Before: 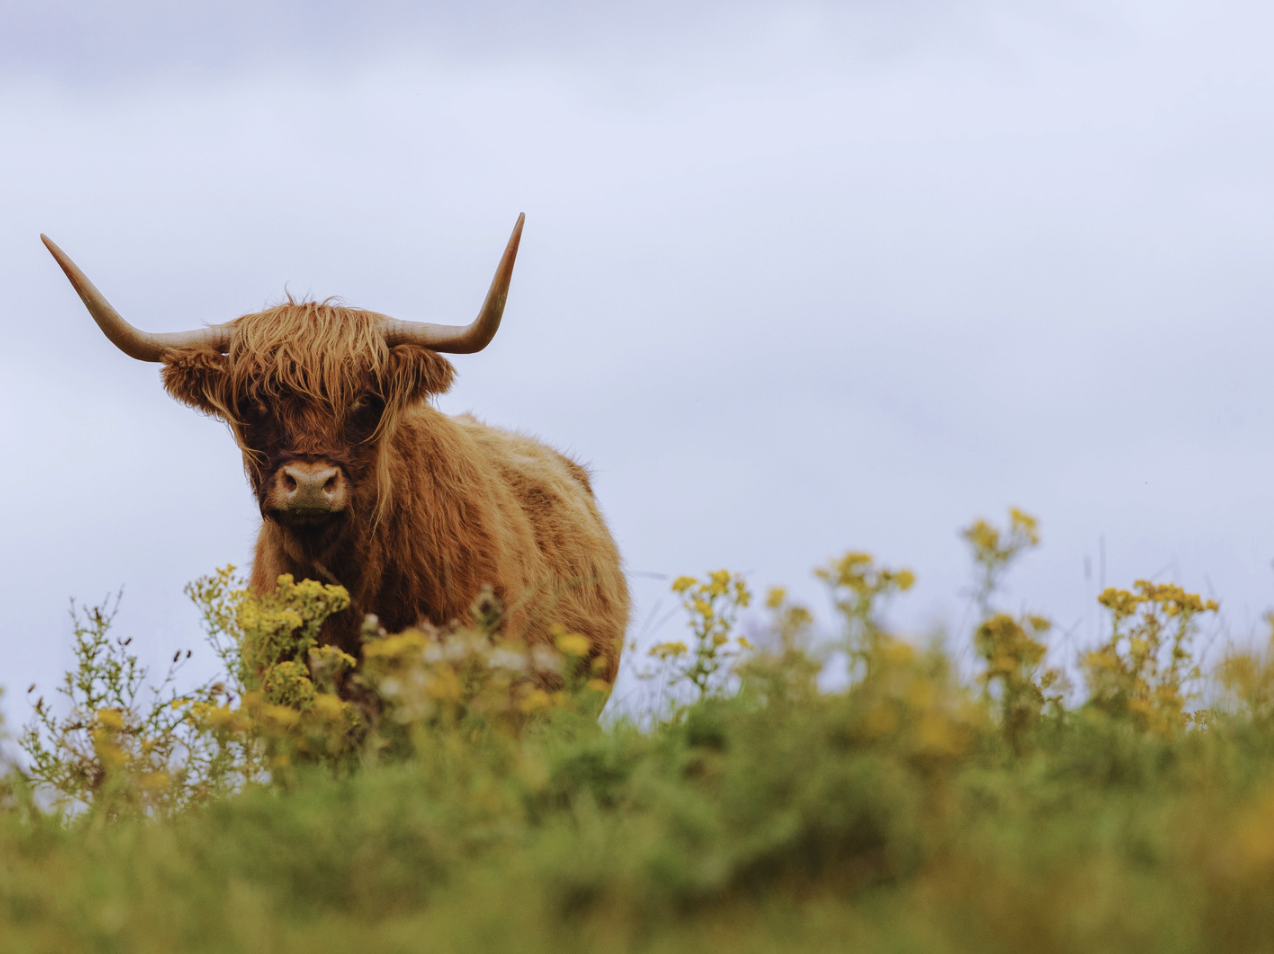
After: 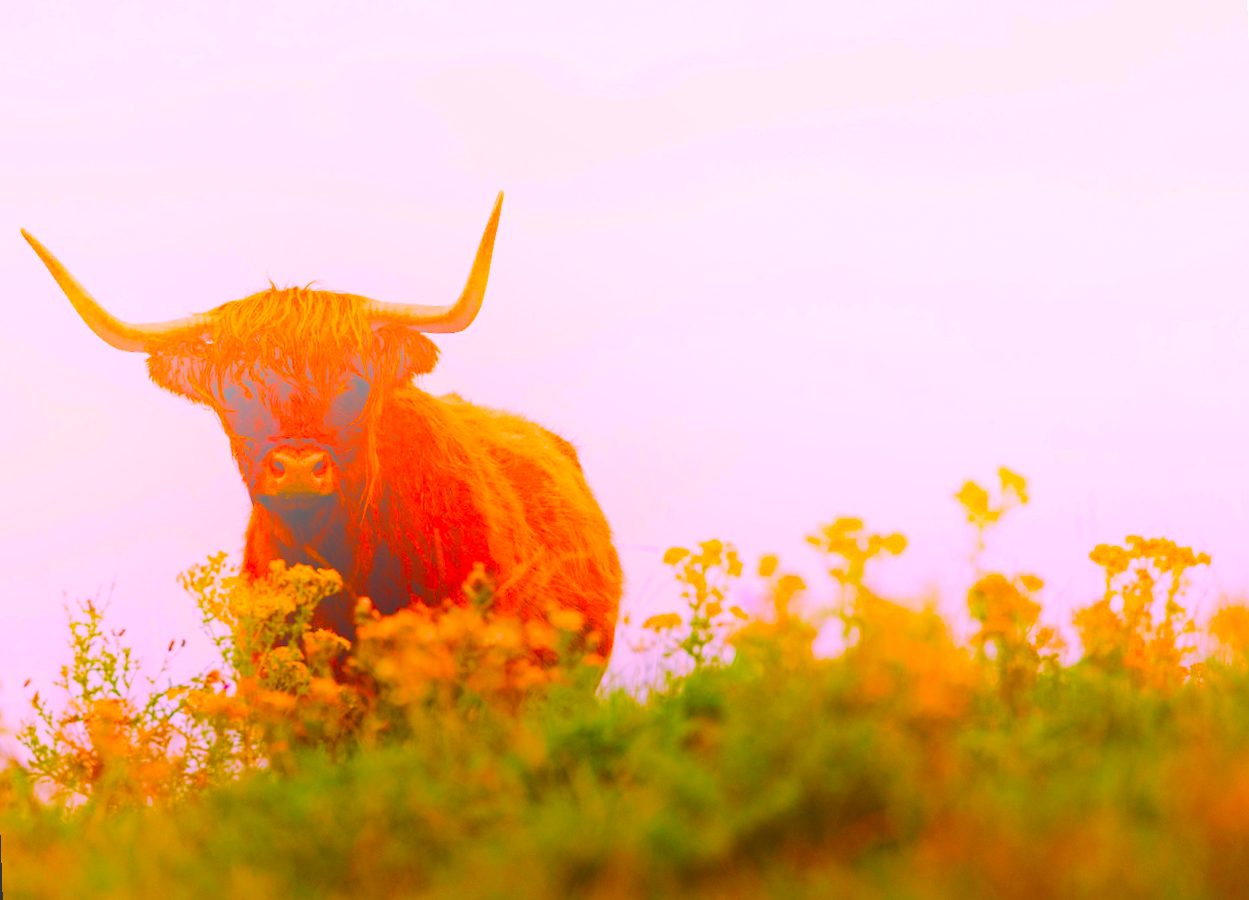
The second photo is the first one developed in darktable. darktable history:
rotate and perspective: rotation -2°, crop left 0.022, crop right 0.978, crop top 0.049, crop bottom 0.951
color balance rgb: perceptual saturation grading › global saturation 40%, global vibrance 15%
white balance: red 1.127, blue 0.943
color correction: saturation 2.15
bloom: size 40%
